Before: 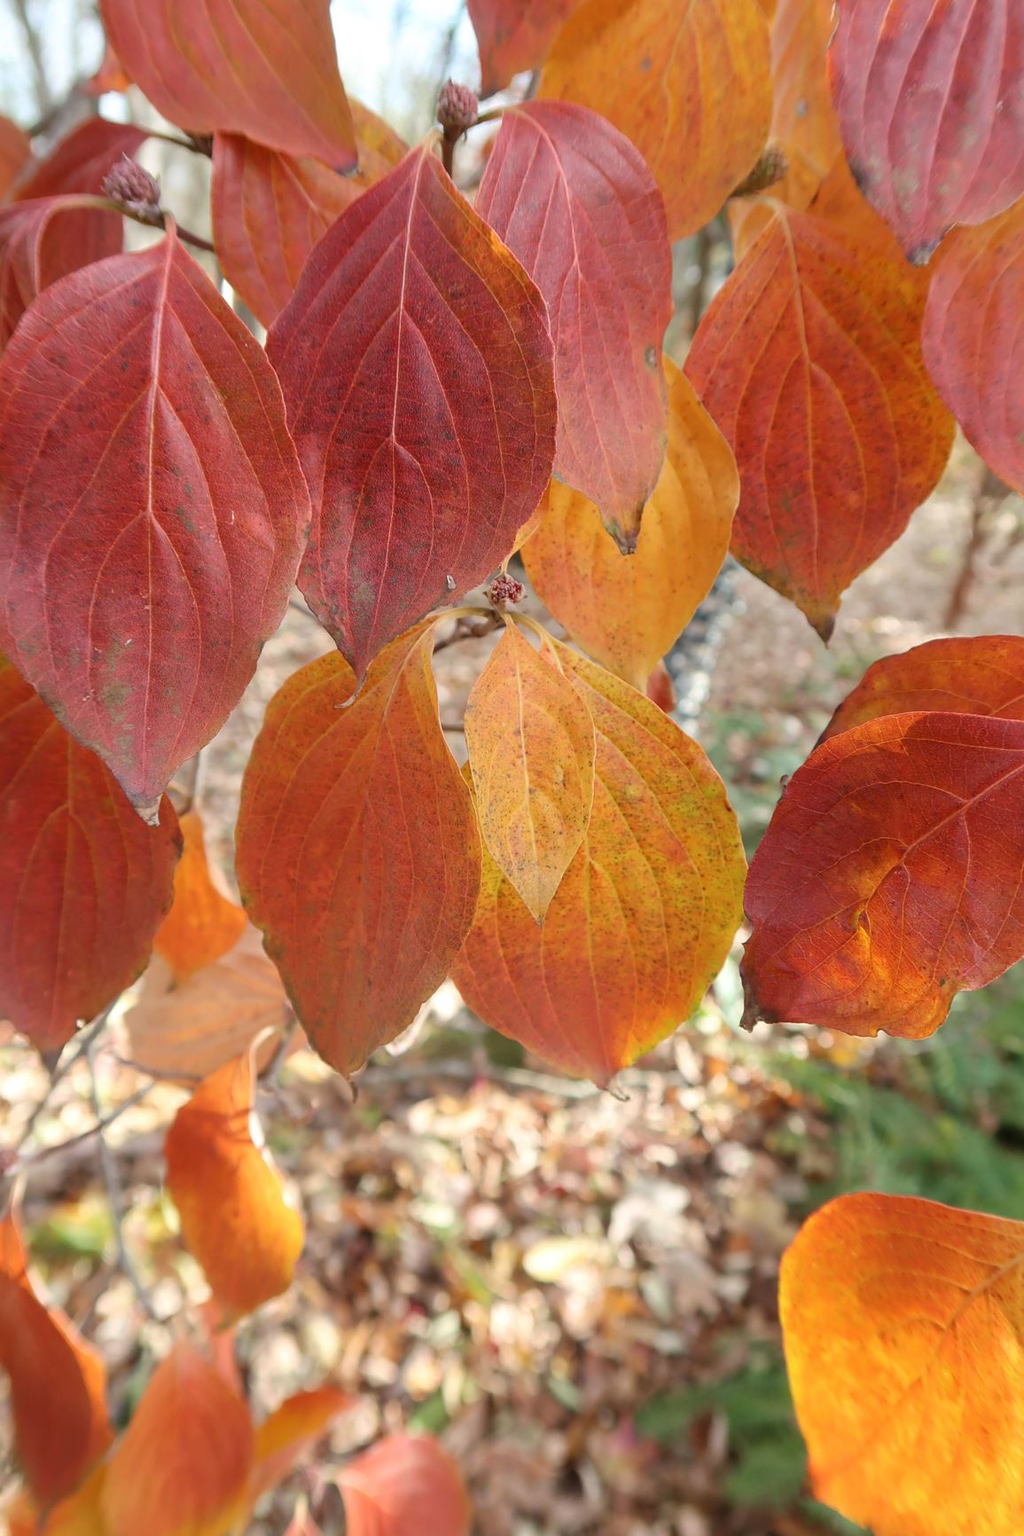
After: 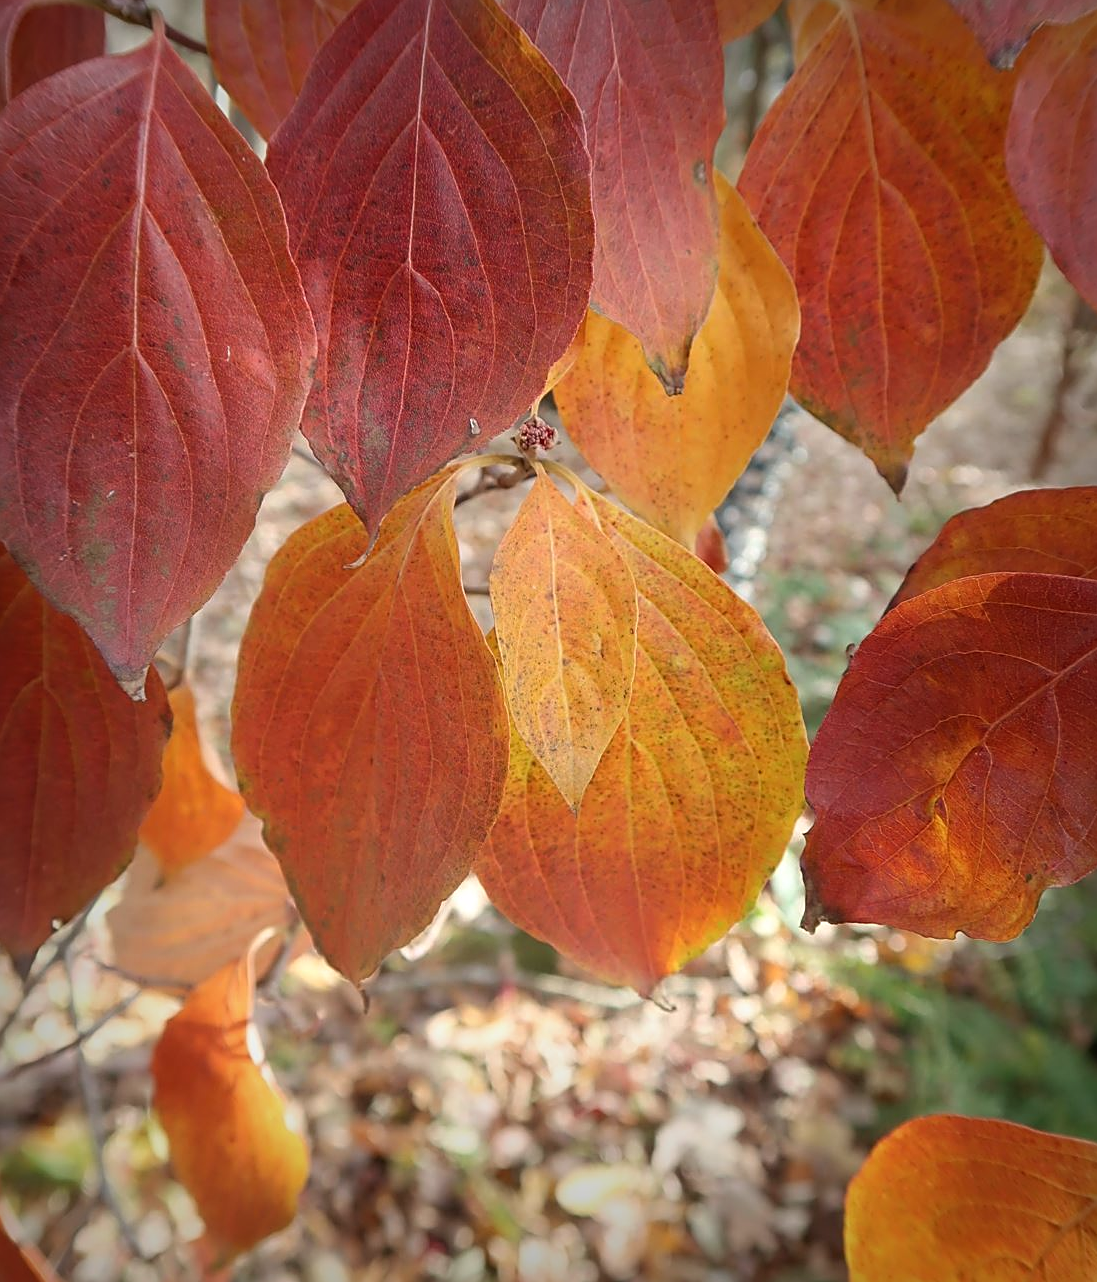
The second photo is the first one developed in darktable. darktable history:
vignetting: fall-off start 53.2%, brightness -0.594, saturation 0, automatic ratio true, width/height ratio 1.313, shape 0.22, unbound false
crop and rotate: left 2.991%, top 13.302%, right 1.981%, bottom 12.636%
sharpen: on, module defaults
shadows and highlights: shadows 0, highlights 40
